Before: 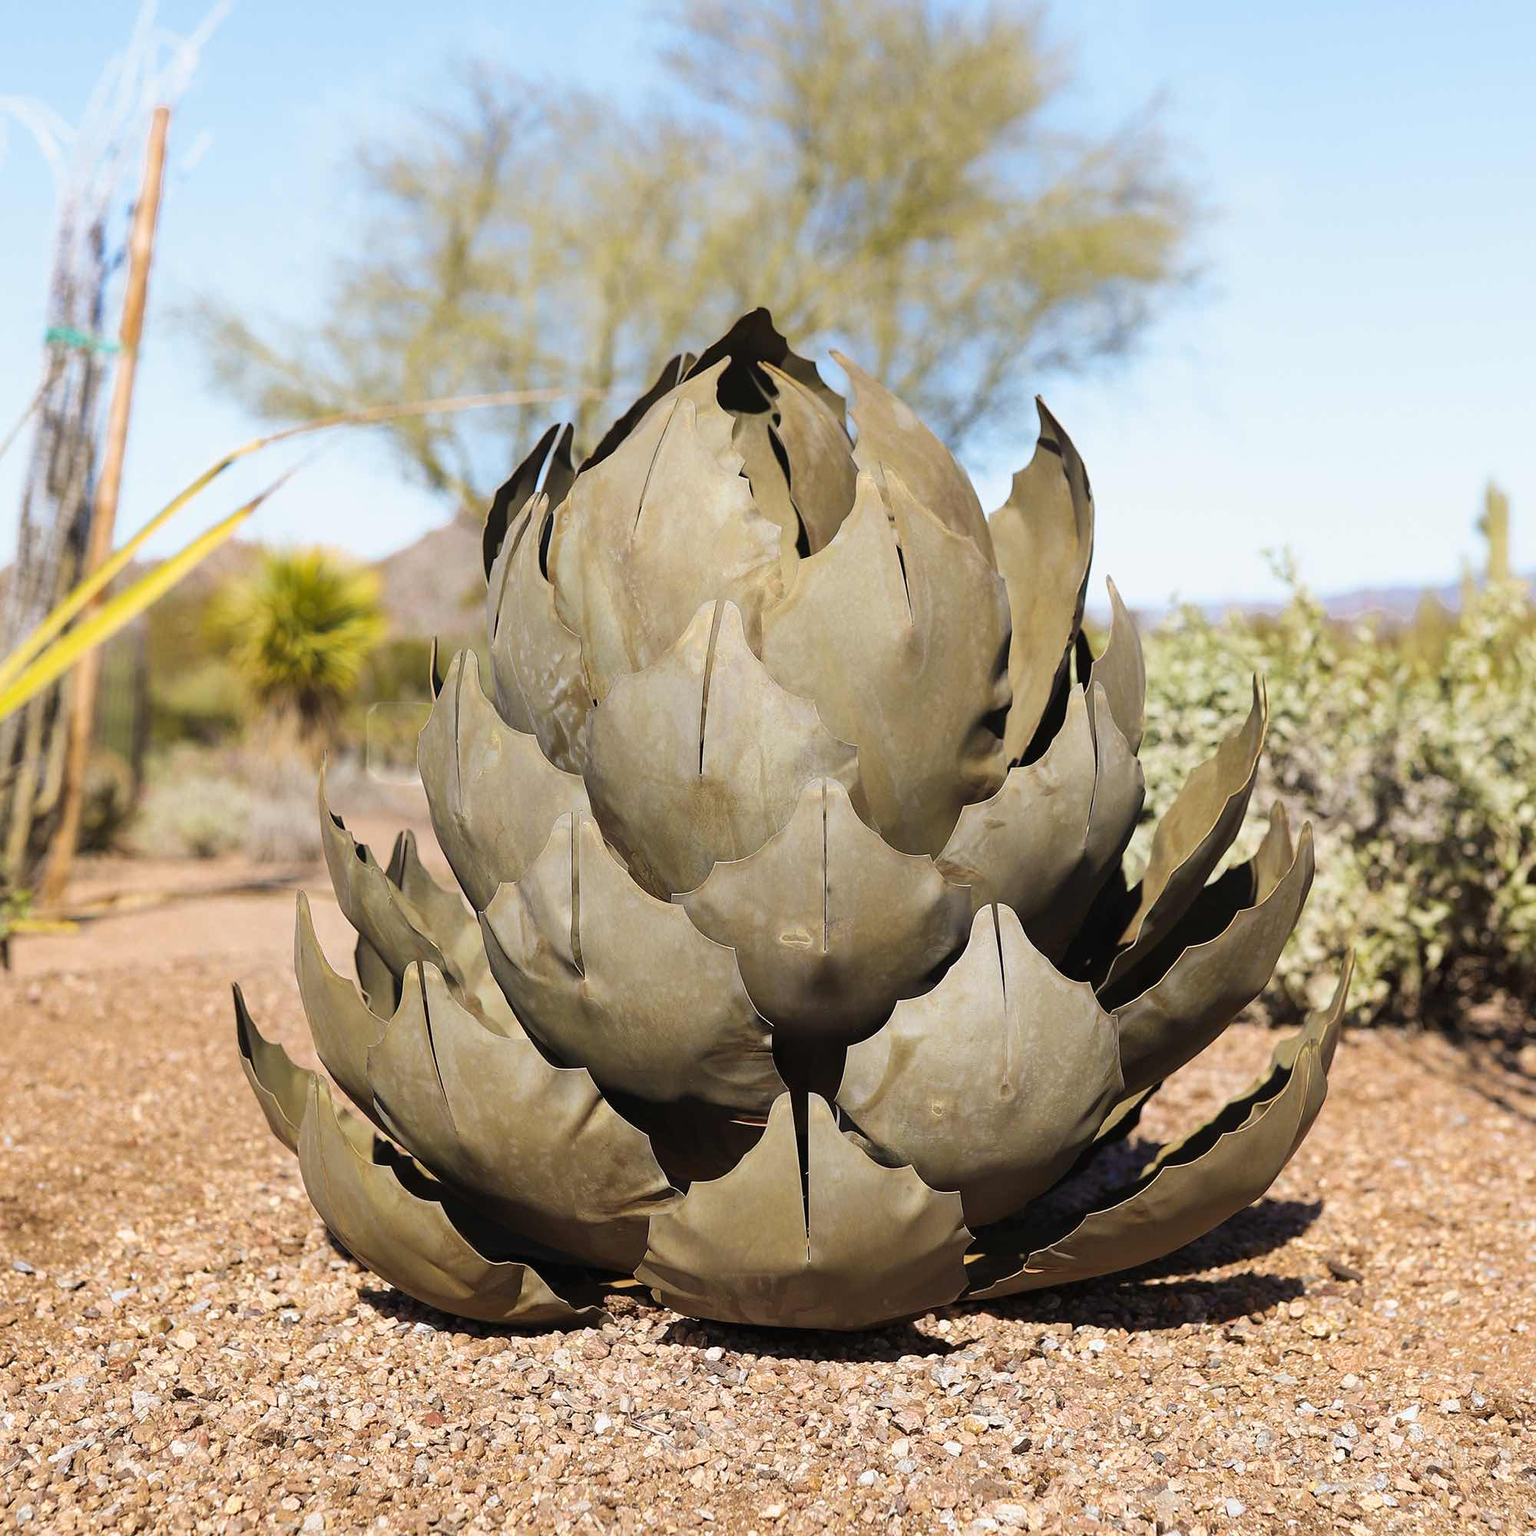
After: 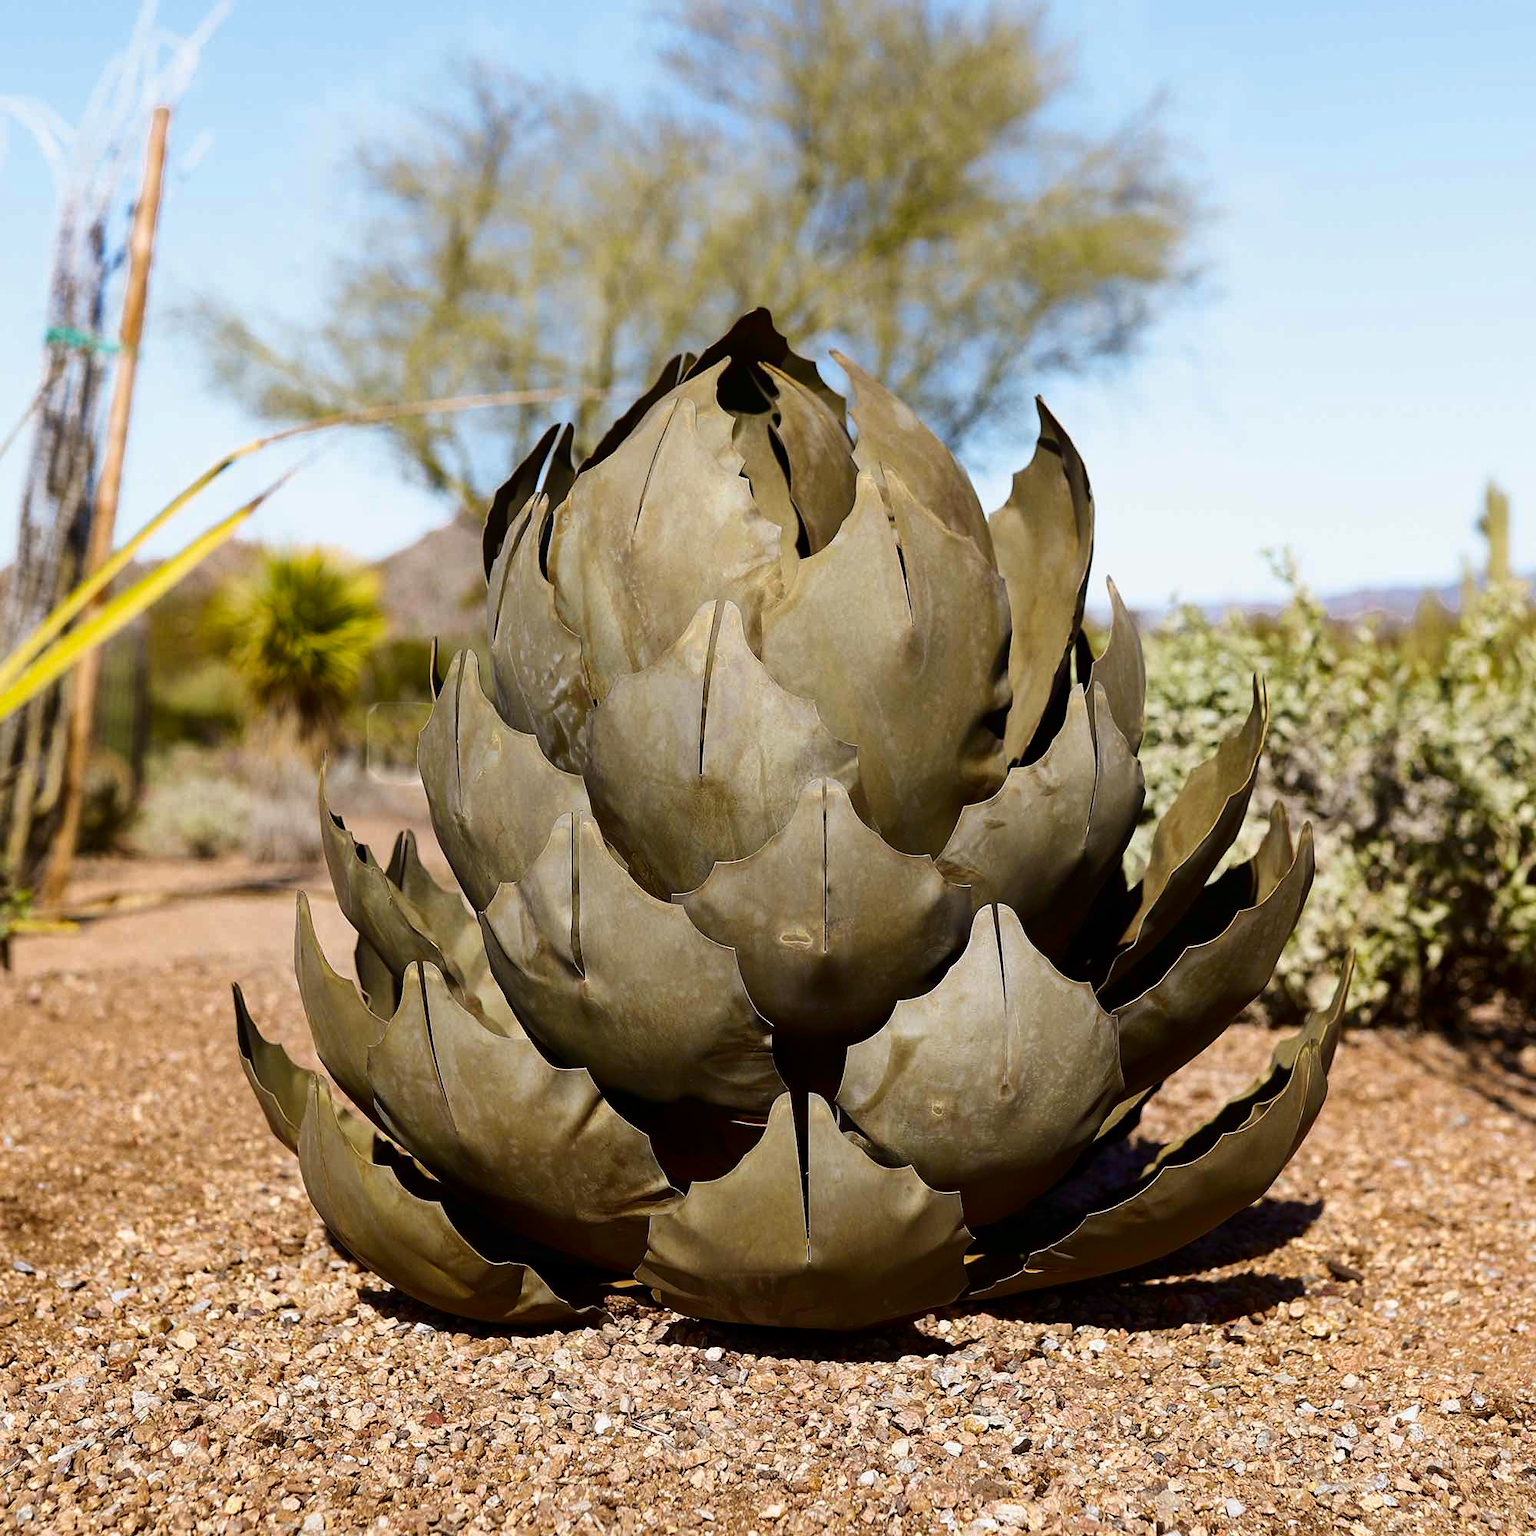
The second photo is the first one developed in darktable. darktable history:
local contrast: mode bilateral grid, contrast 20, coarseness 50, detail 102%, midtone range 0.2
contrast brightness saturation: contrast 0.13, brightness -0.24, saturation 0.14
